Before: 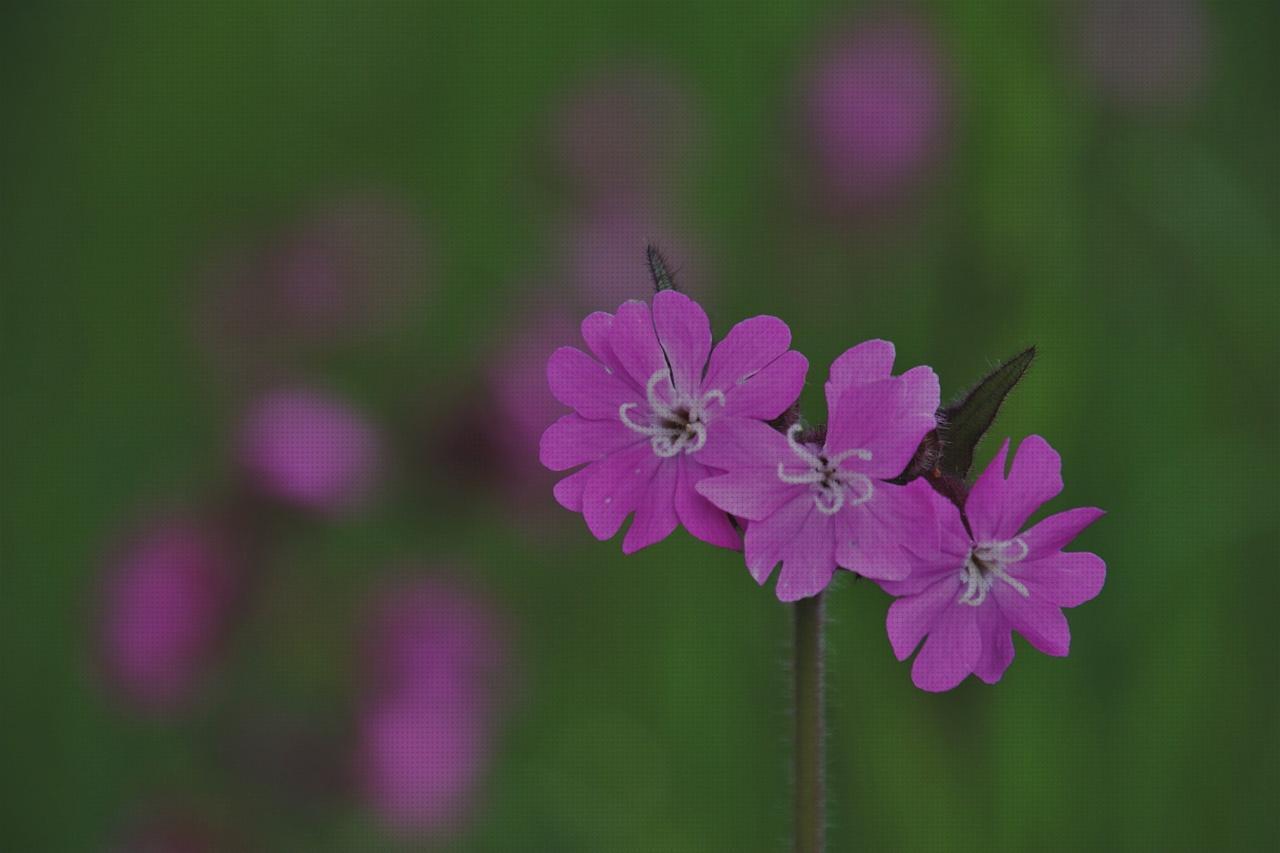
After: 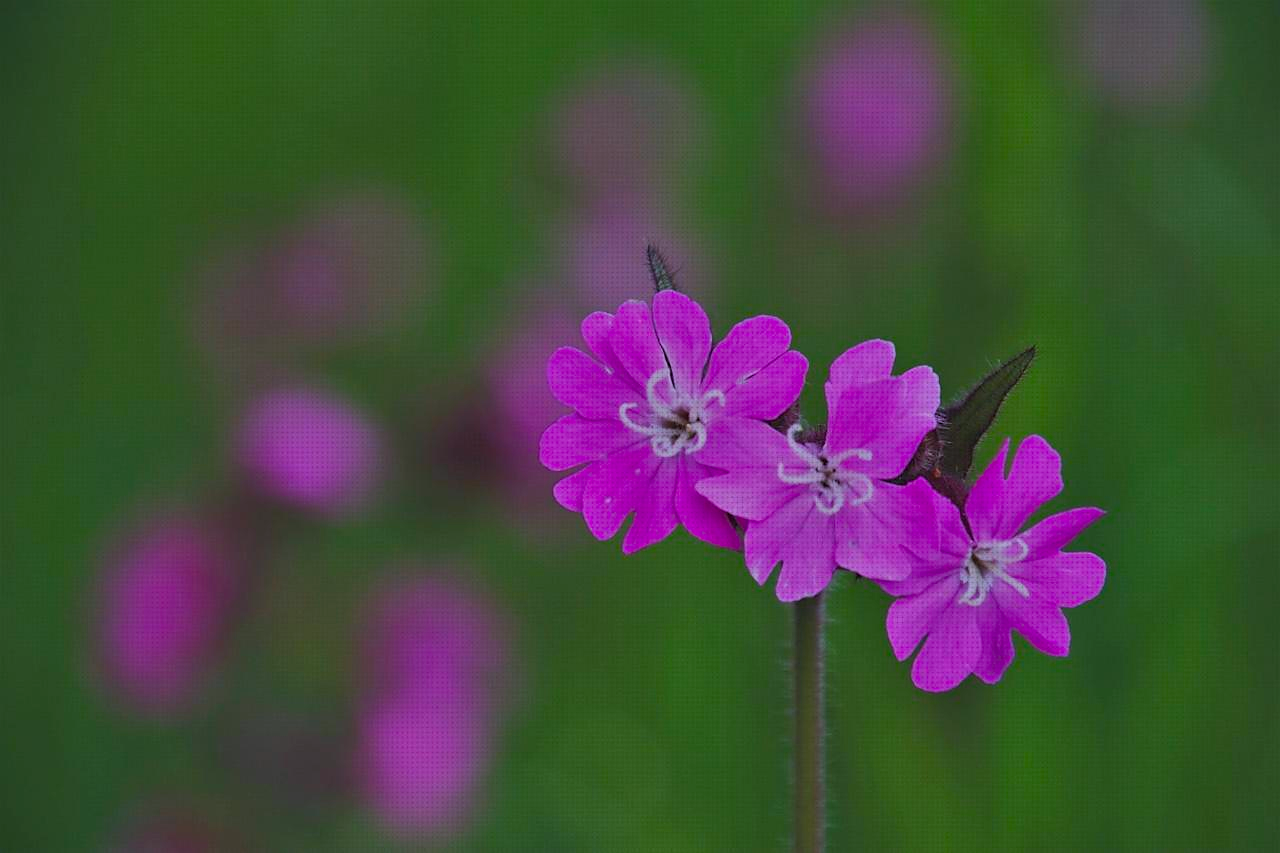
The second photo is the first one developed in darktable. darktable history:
color balance rgb: perceptual saturation grading › global saturation 25%, perceptual brilliance grading › mid-tones 10%, perceptual brilliance grading › shadows 15%, global vibrance 20%
sharpen: radius 1.864, amount 0.398, threshold 1.271
color calibration: illuminant as shot in camera, x 0.358, y 0.373, temperature 4628.91 K
